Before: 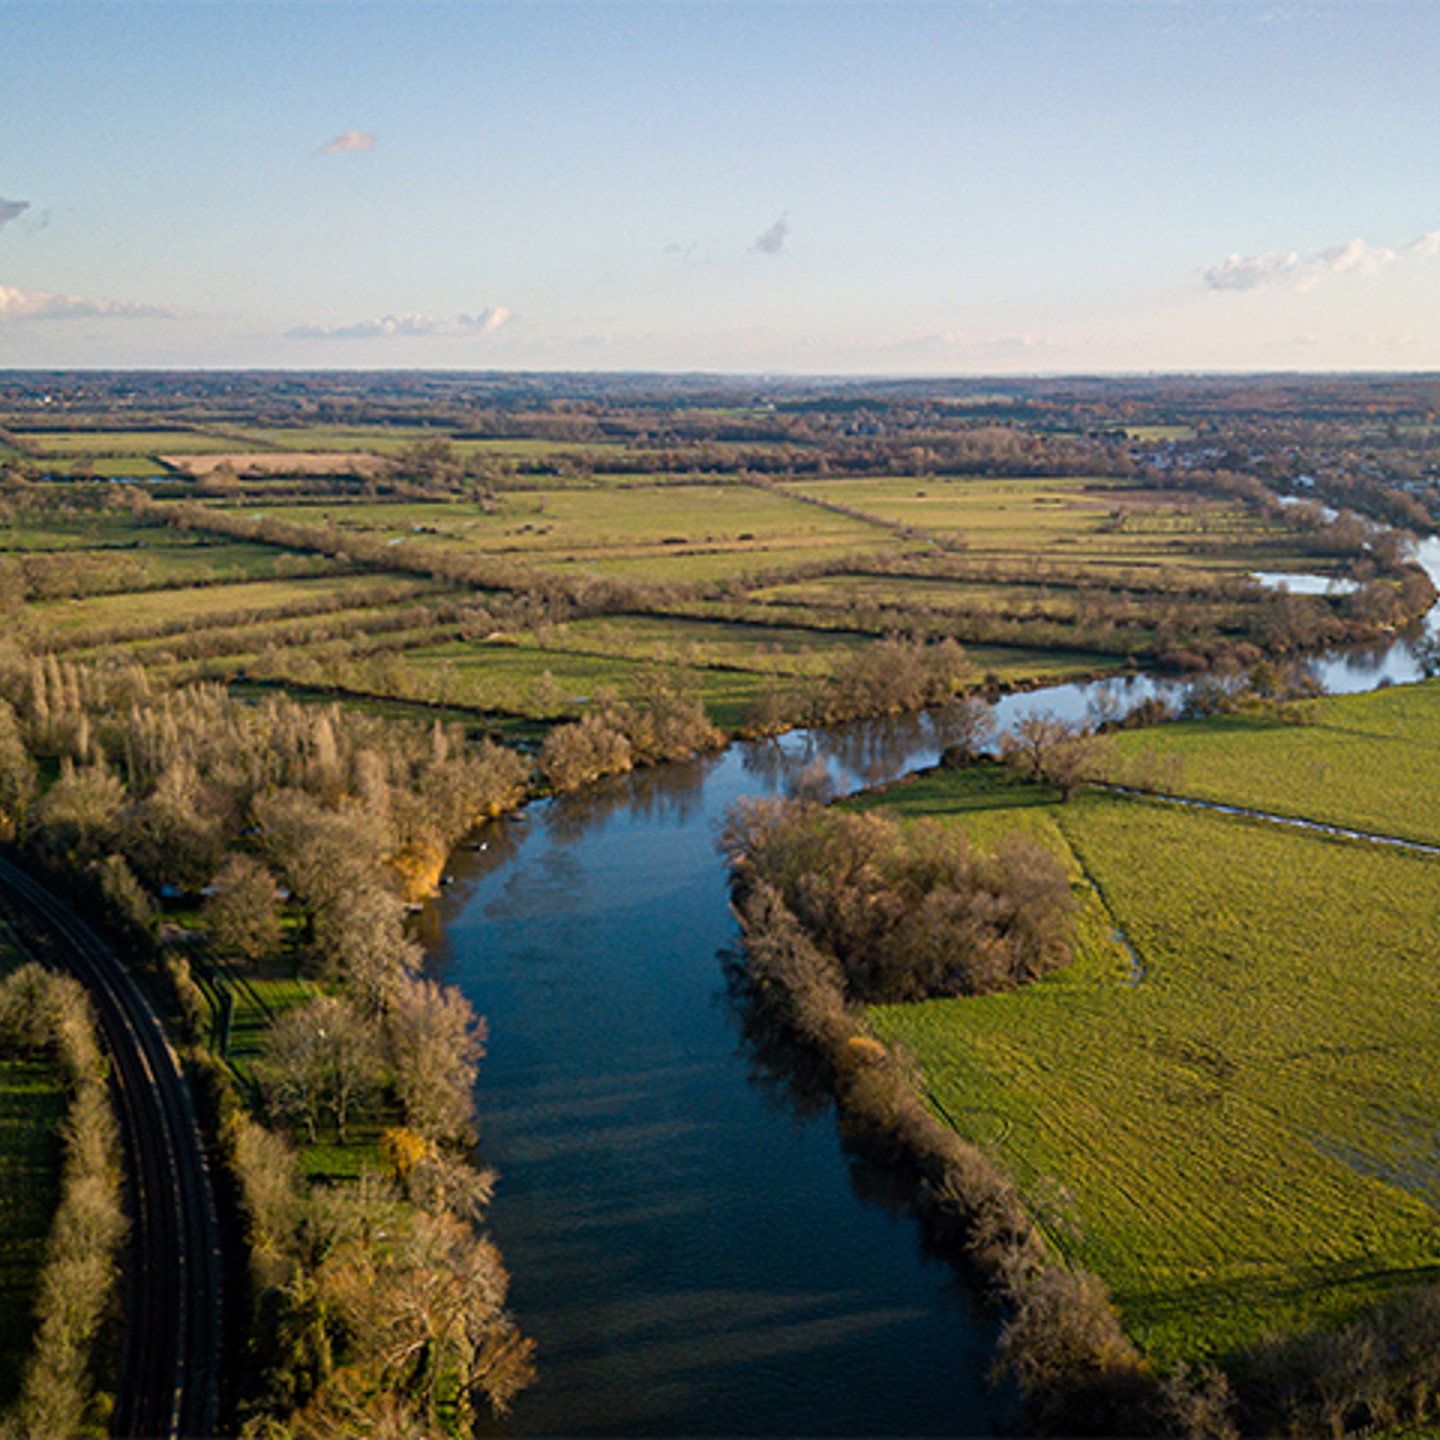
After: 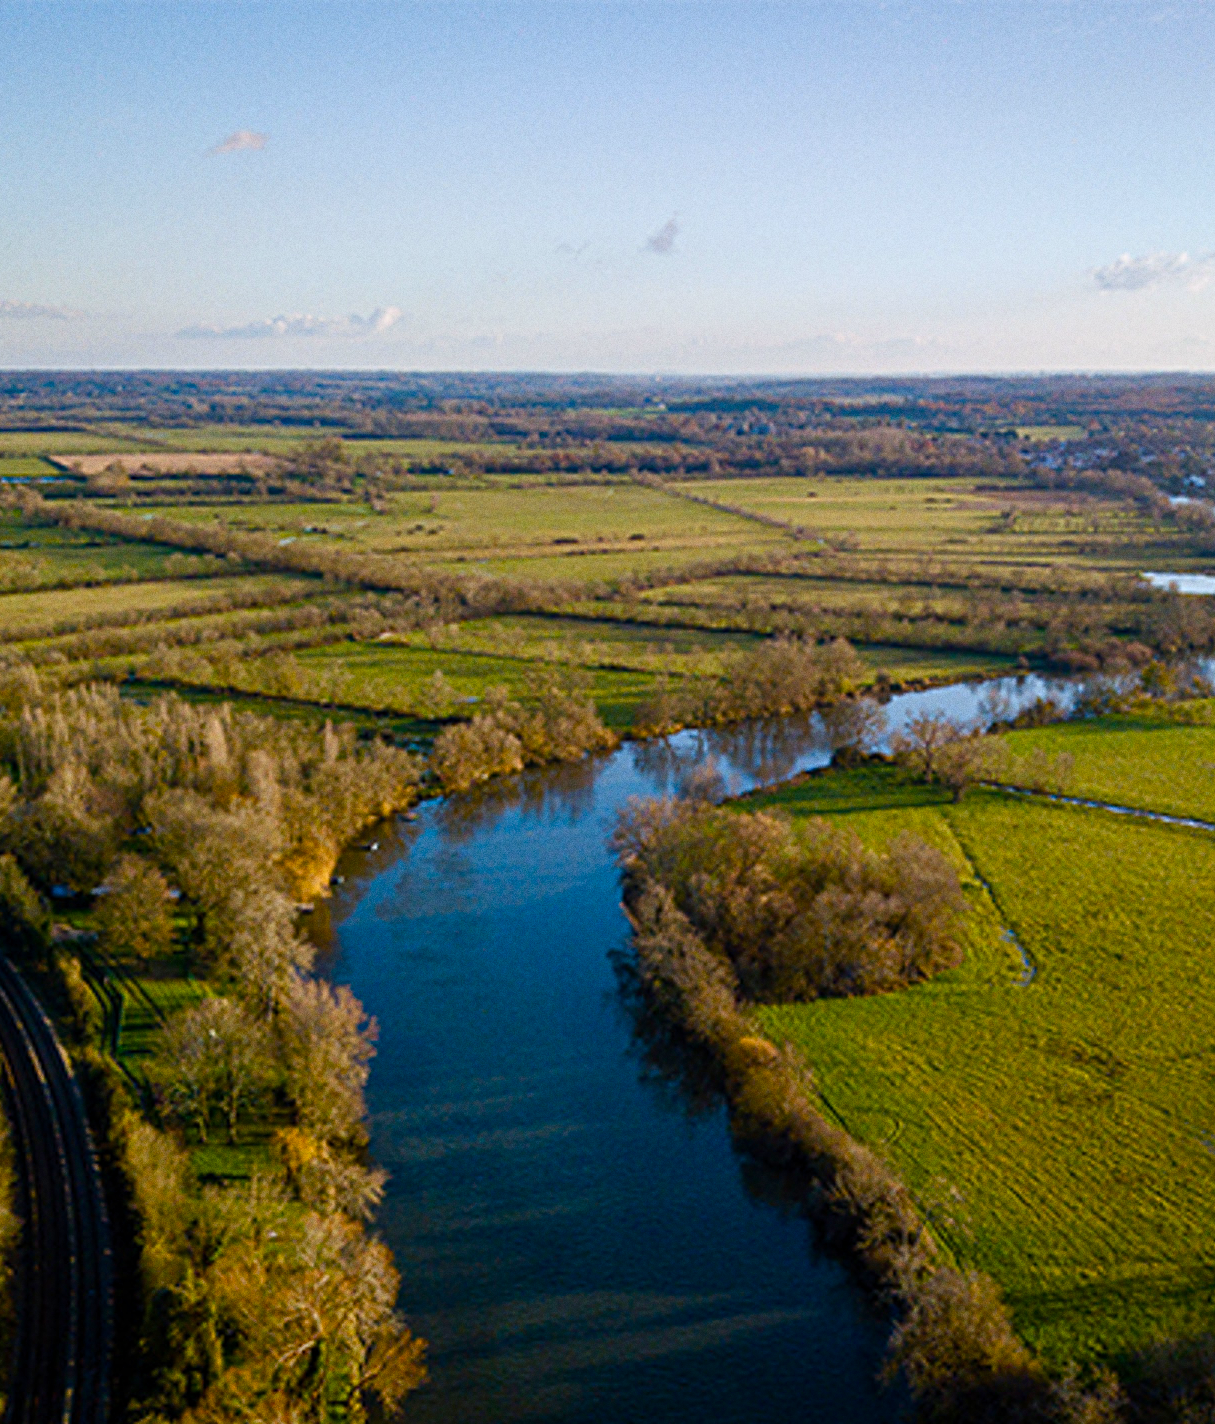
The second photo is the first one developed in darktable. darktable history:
white balance: red 0.967, blue 1.049
color balance rgb: perceptual saturation grading › global saturation 20%, perceptual saturation grading › highlights -25%, perceptual saturation grading › shadows 50%
crop: left 7.598%, right 7.873%
grain: coarseness 0.47 ISO
